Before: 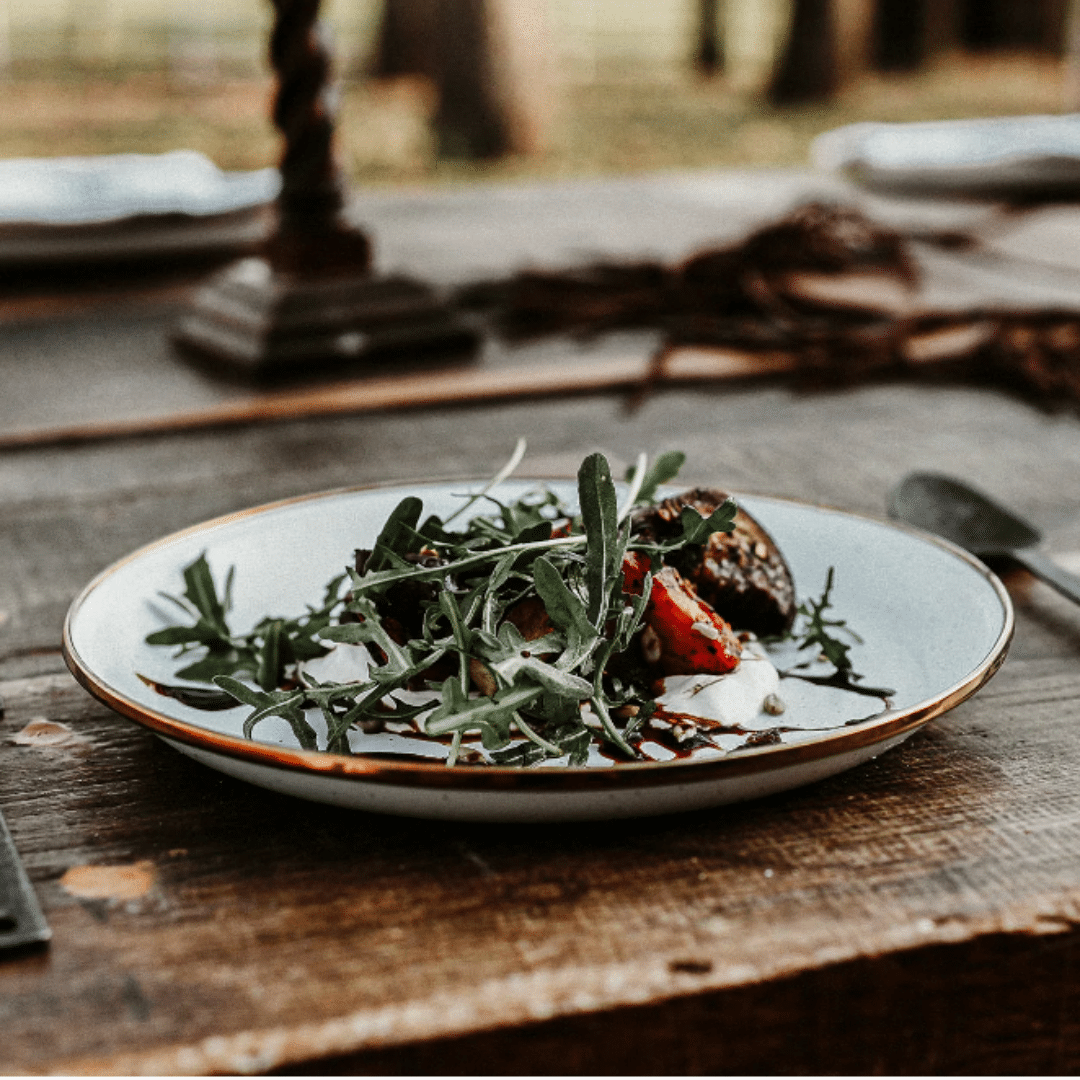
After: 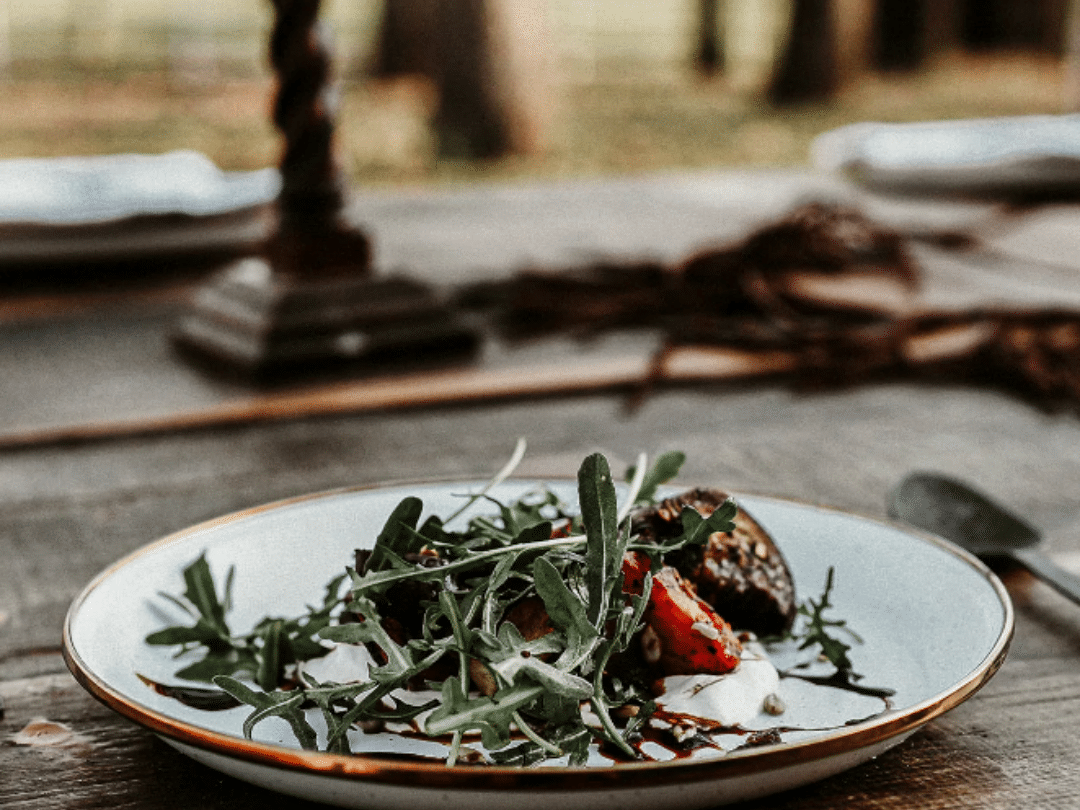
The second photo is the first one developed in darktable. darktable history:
local contrast: mode bilateral grid, contrast 11, coarseness 26, detail 112%, midtone range 0.2
crop: bottom 24.98%
